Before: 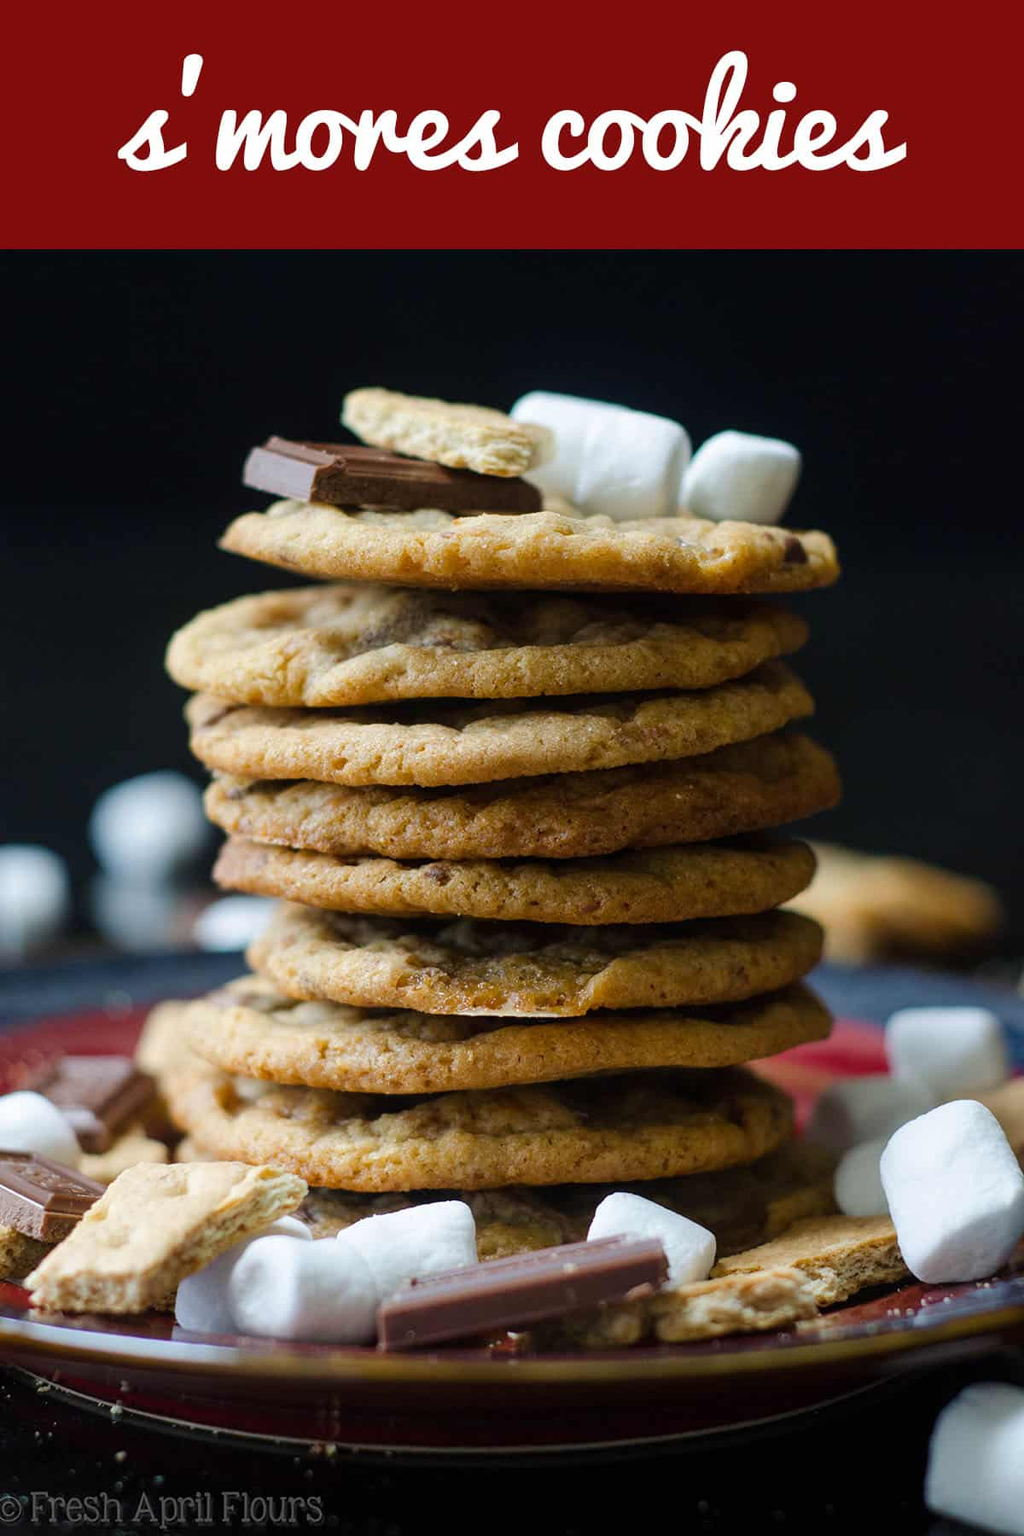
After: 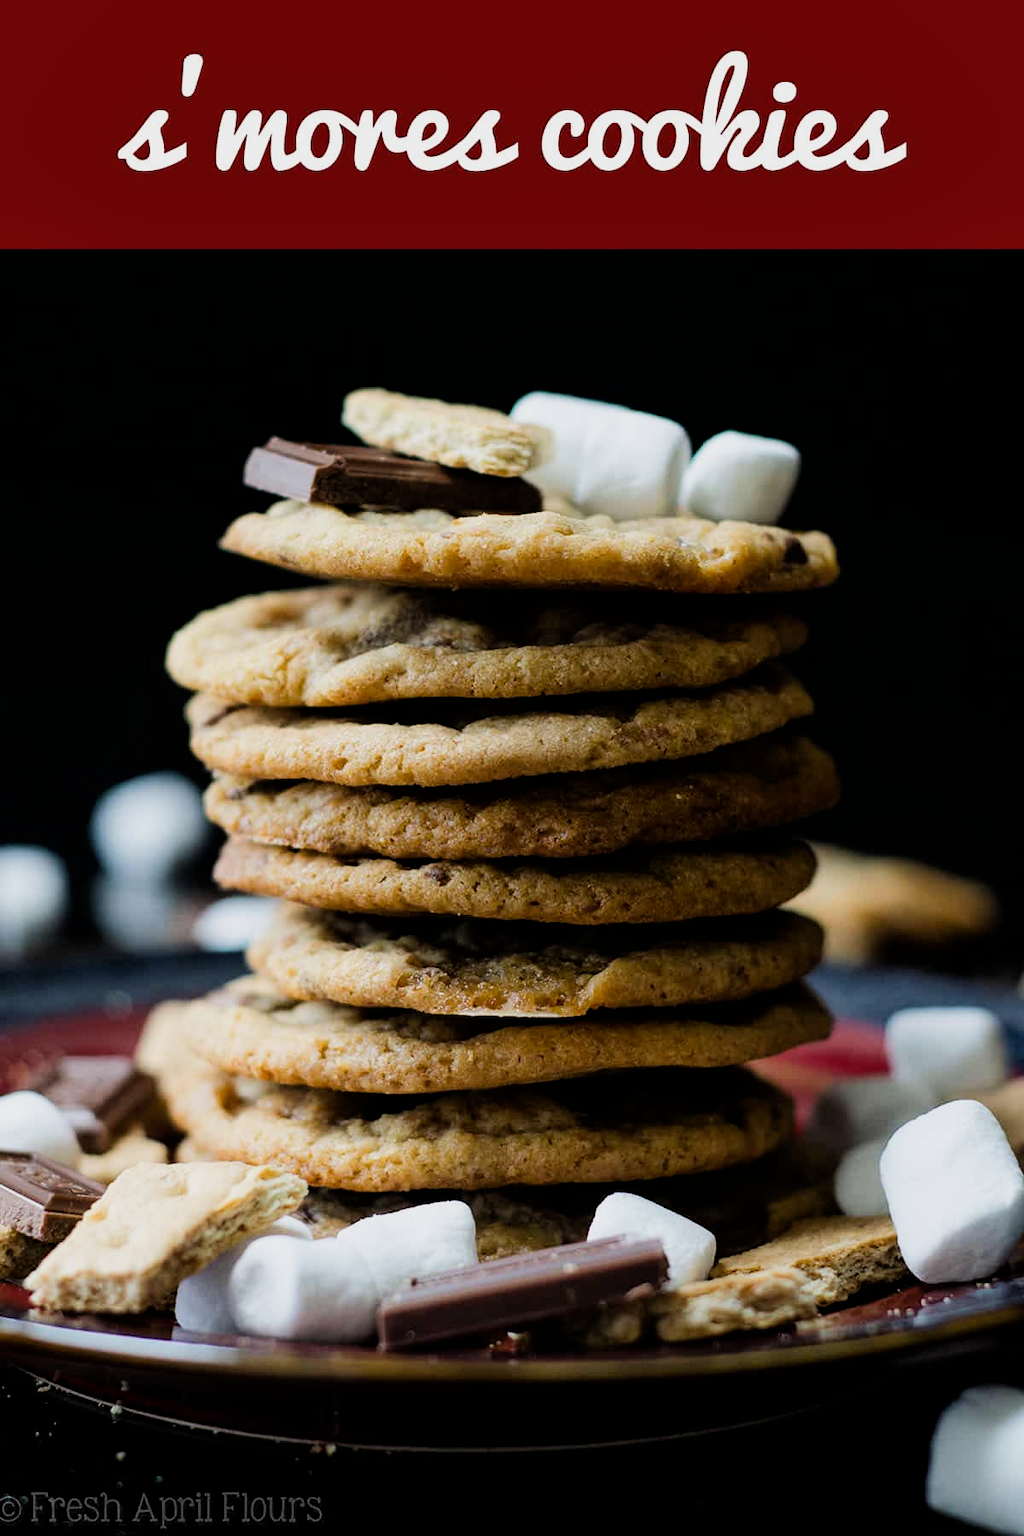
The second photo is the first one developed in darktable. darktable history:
filmic rgb: black relative exposure -5.04 EV, white relative exposure 3.5 EV, hardness 3.17, contrast 1.3, highlights saturation mix -49.7%
tone equalizer: -8 EV 0.29 EV, -7 EV 0.427 EV, -6 EV 0.439 EV, -5 EV 0.215 EV, -3 EV -0.243 EV, -2 EV -0.401 EV, -1 EV -0.439 EV, +0 EV -0.242 EV
exposure: black level correction 0.001, exposure 0.299 EV, compensate highlight preservation false
